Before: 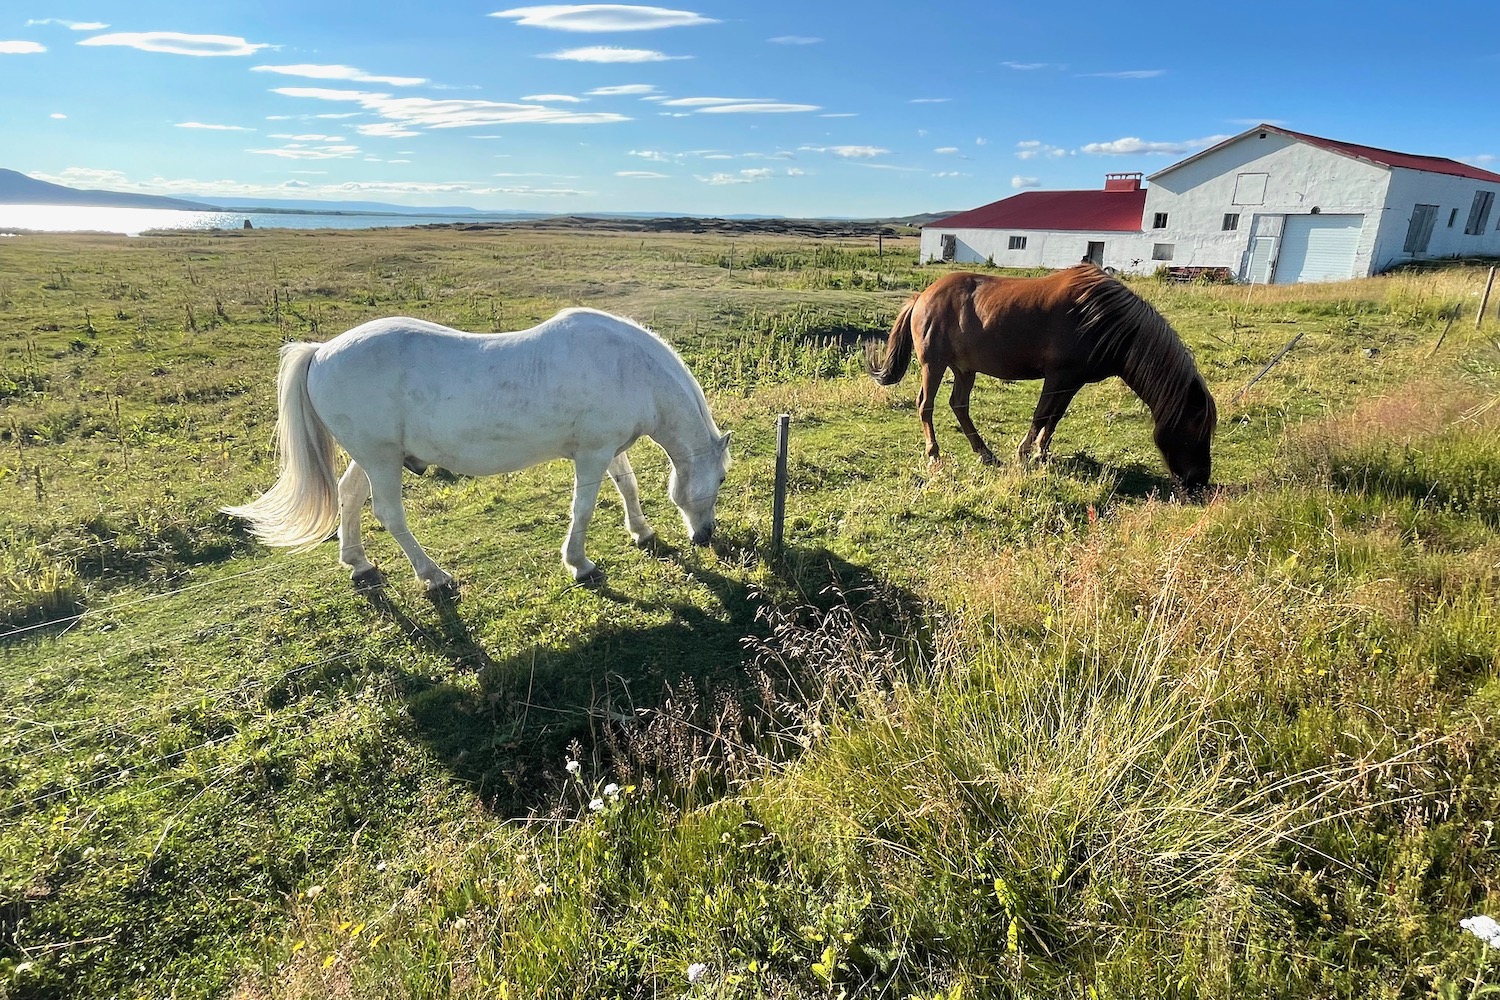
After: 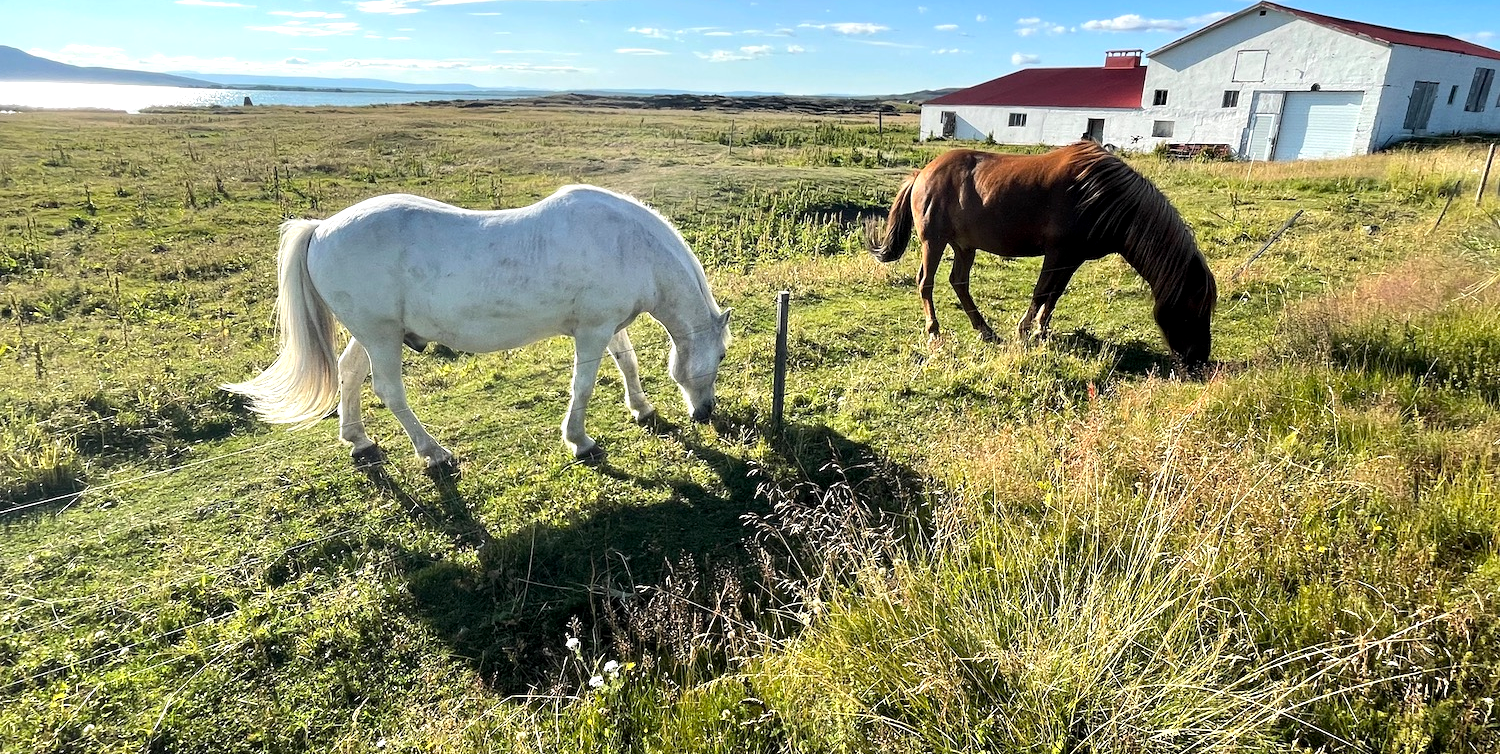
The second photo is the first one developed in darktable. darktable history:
tone equalizer: -8 EV -0.405 EV, -7 EV -0.387 EV, -6 EV -0.355 EV, -5 EV -0.196 EV, -3 EV 0.205 EV, -2 EV 0.352 EV, -1 EV 0.375 EV, +0 EV 0.428 EV, edges refinement/feathering 500, mask exposure compensation -1.57 EV, preserve details no
crop and rotate: top 12.353%, bottom 12.198%
